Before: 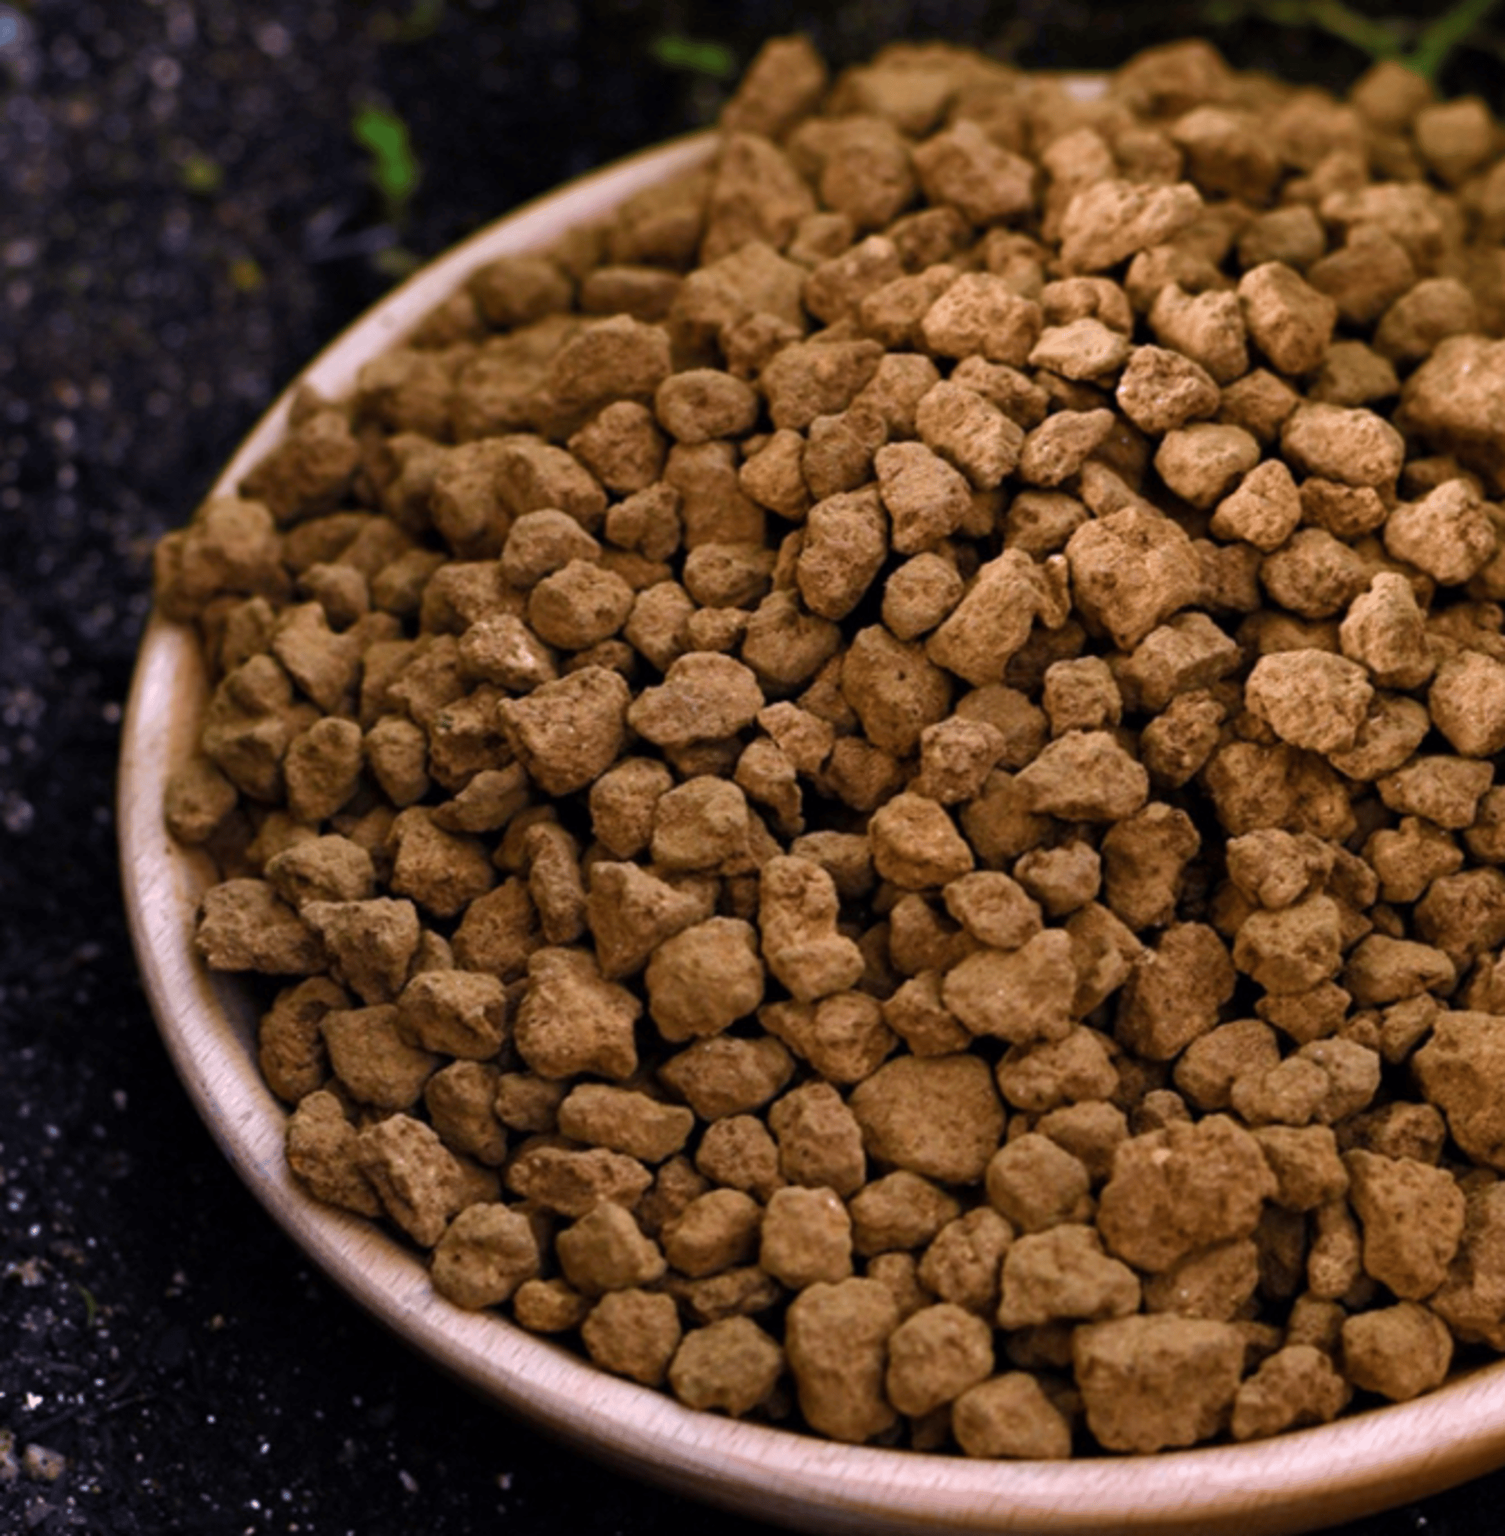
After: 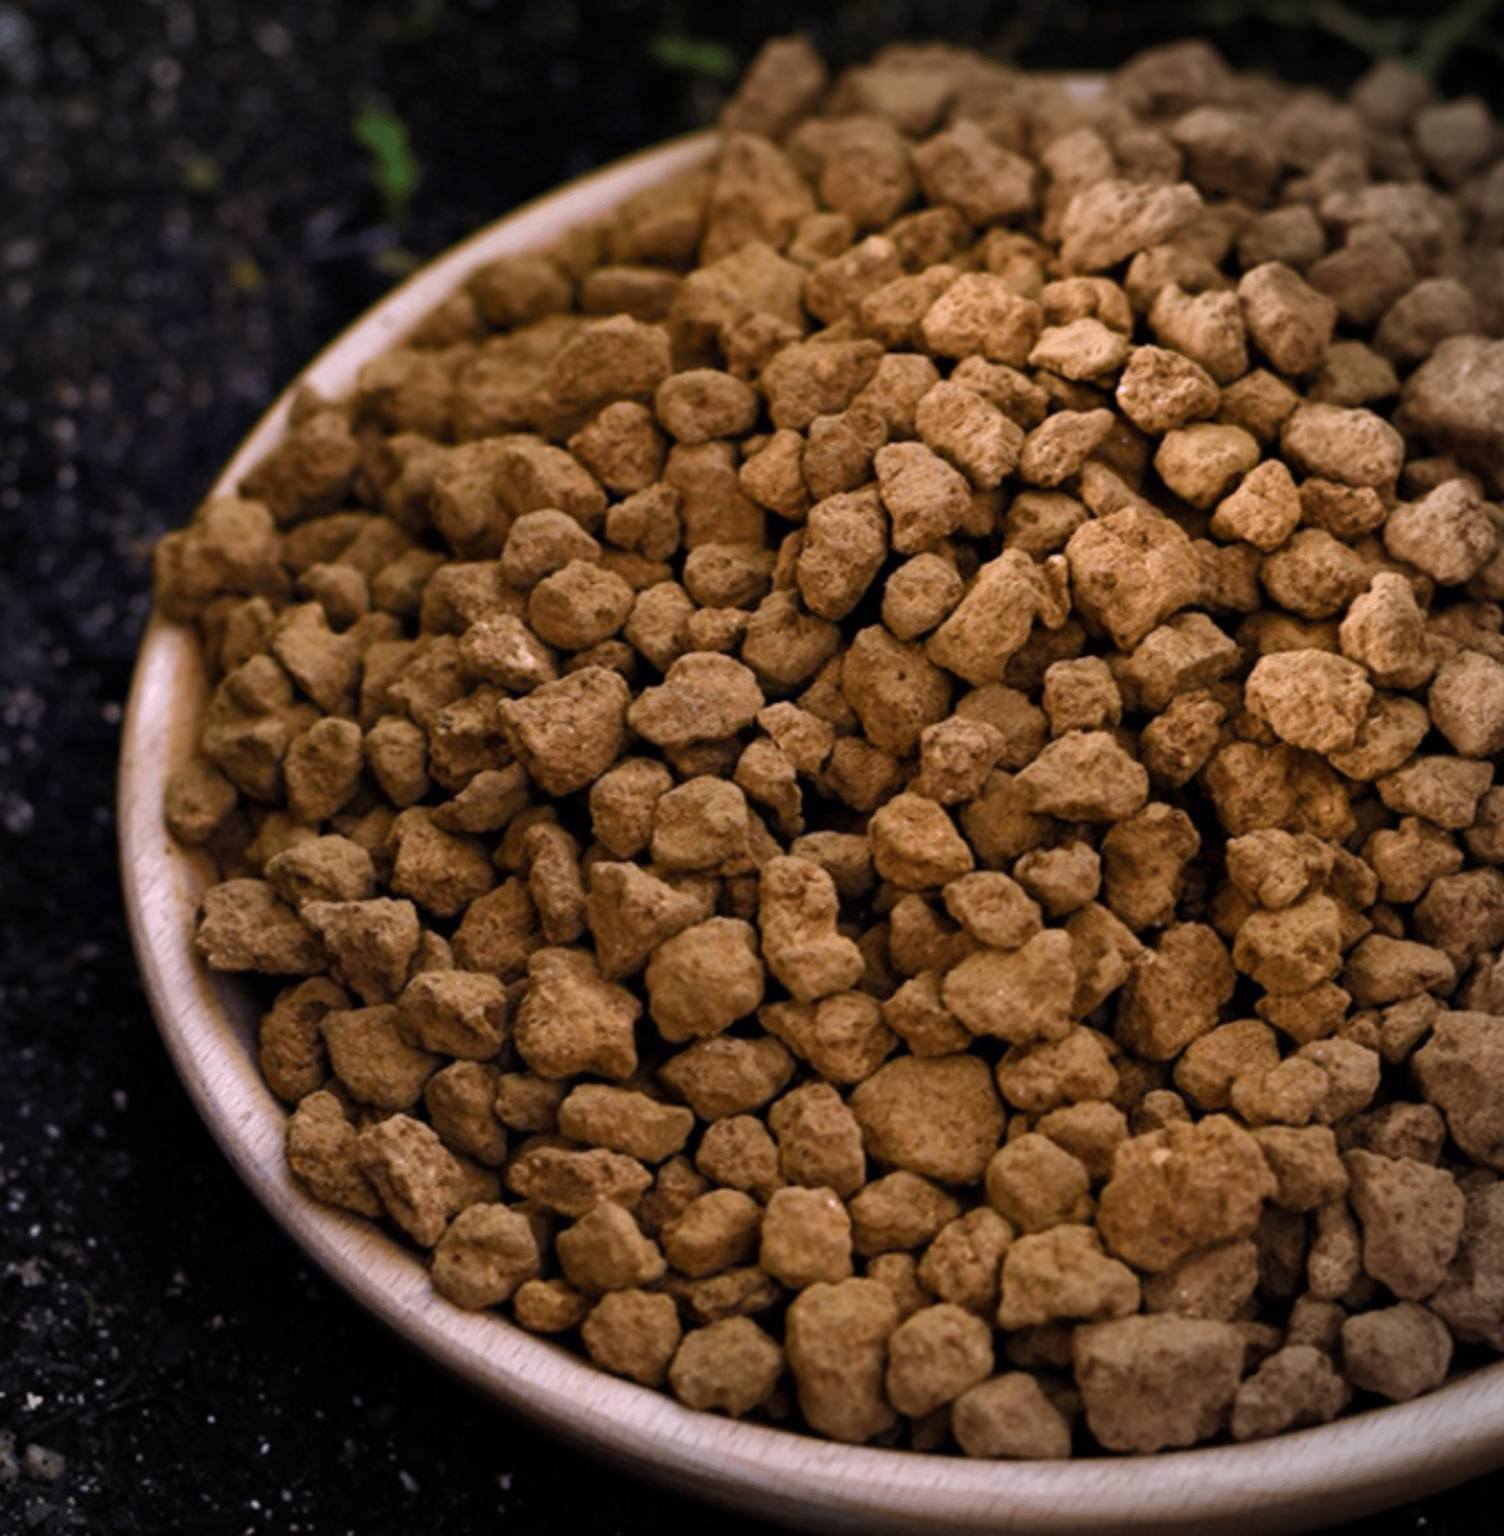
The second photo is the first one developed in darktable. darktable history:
vignetting: width/height ratio 1.096
